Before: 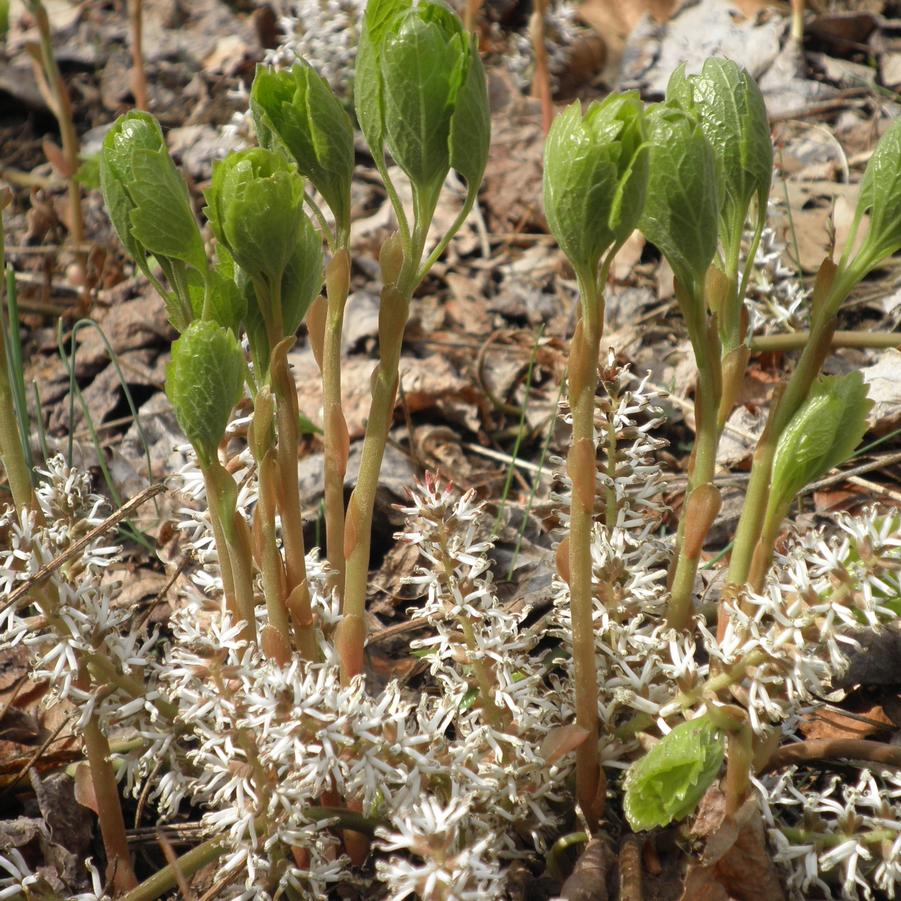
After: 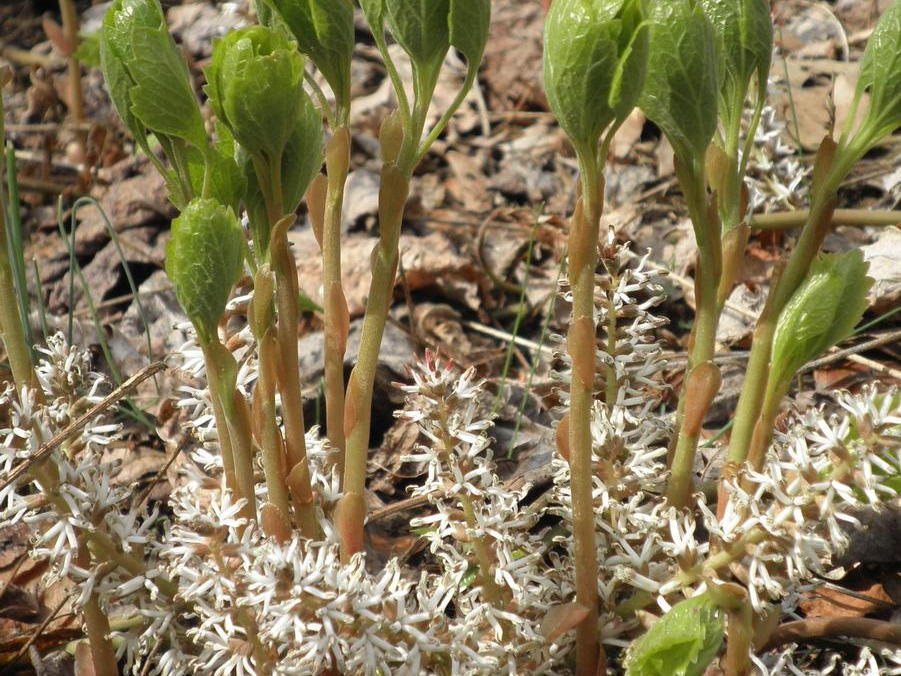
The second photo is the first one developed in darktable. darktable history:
crop: top 13.645%, bottom 11.322%
